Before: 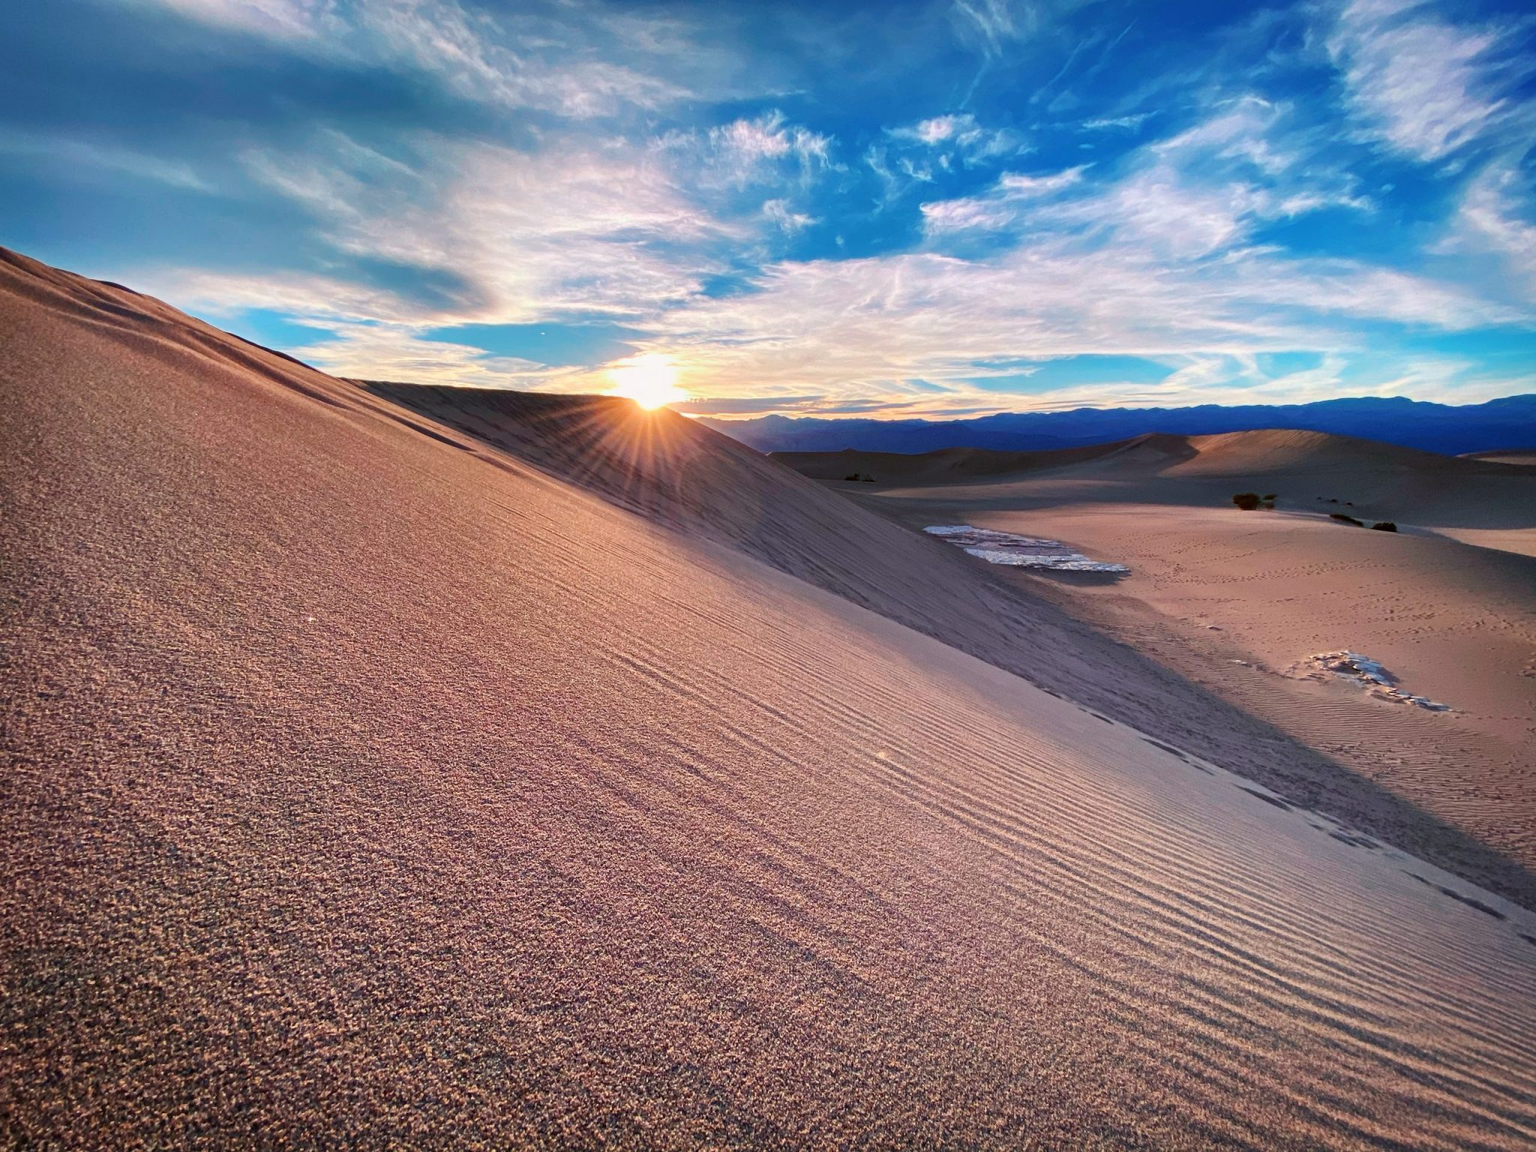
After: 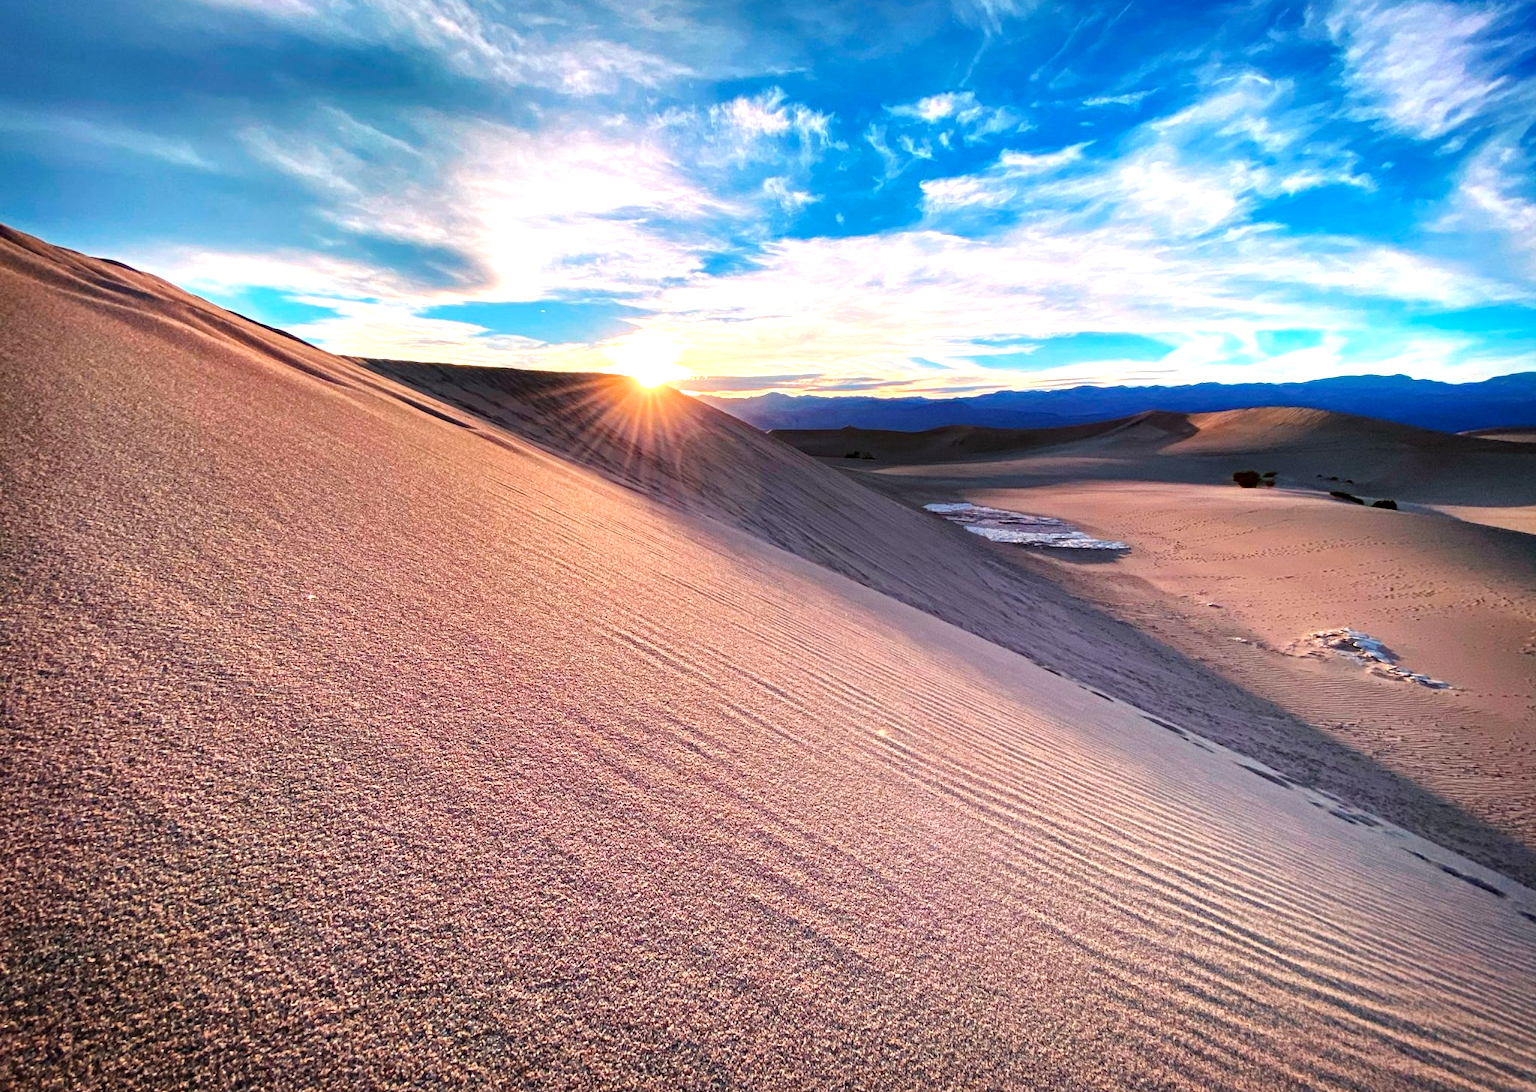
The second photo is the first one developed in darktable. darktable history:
tone equalizer: -8 EV -0.756 EV, -7 EV -0.687 EV, -6 EV -0.628 EV, -5 EV -0.37 EV, -3 EV 0.373 EV, -2 EV 0.6 EV, -1 EV 0.682 EV, +0 EV 0.764 EV
haze removal: compatibility mode true, adaptive false
crop and rotate: top 1.984%, bottom 3.214%
